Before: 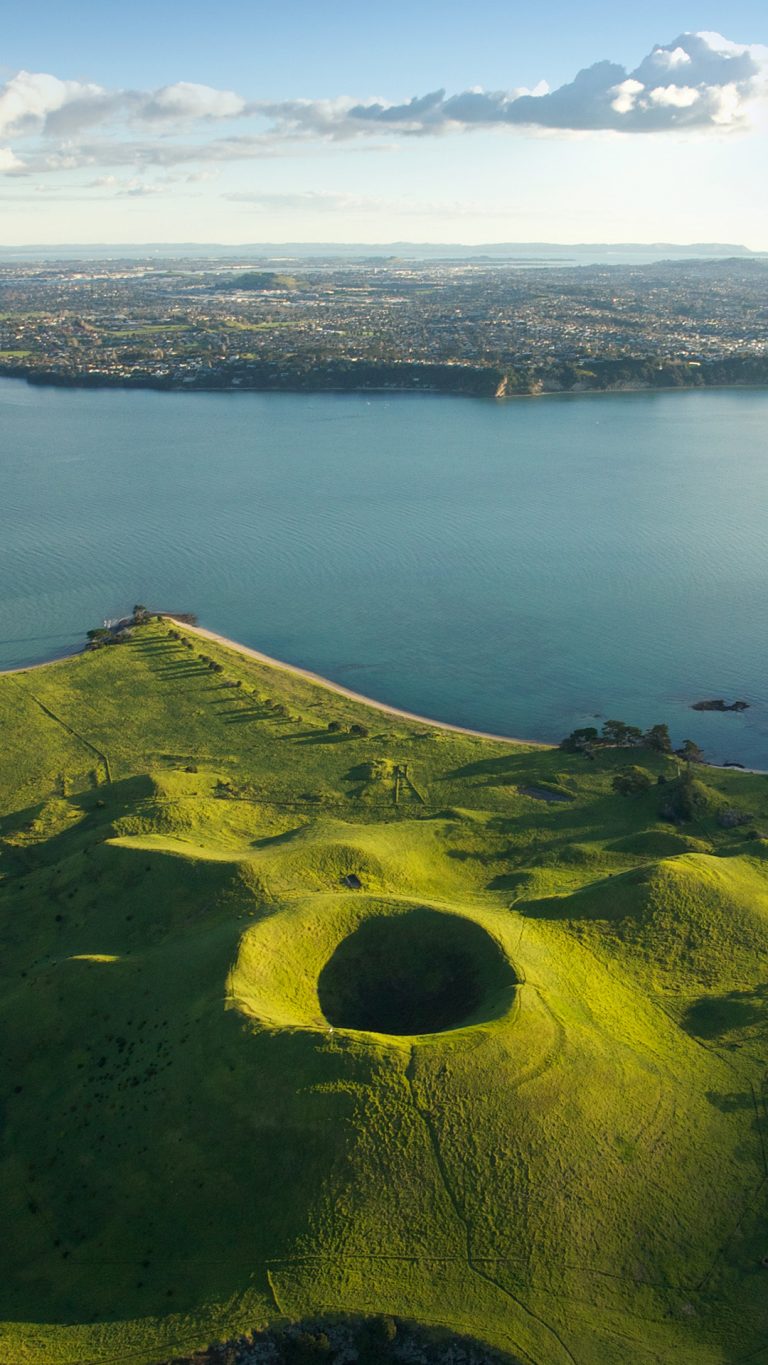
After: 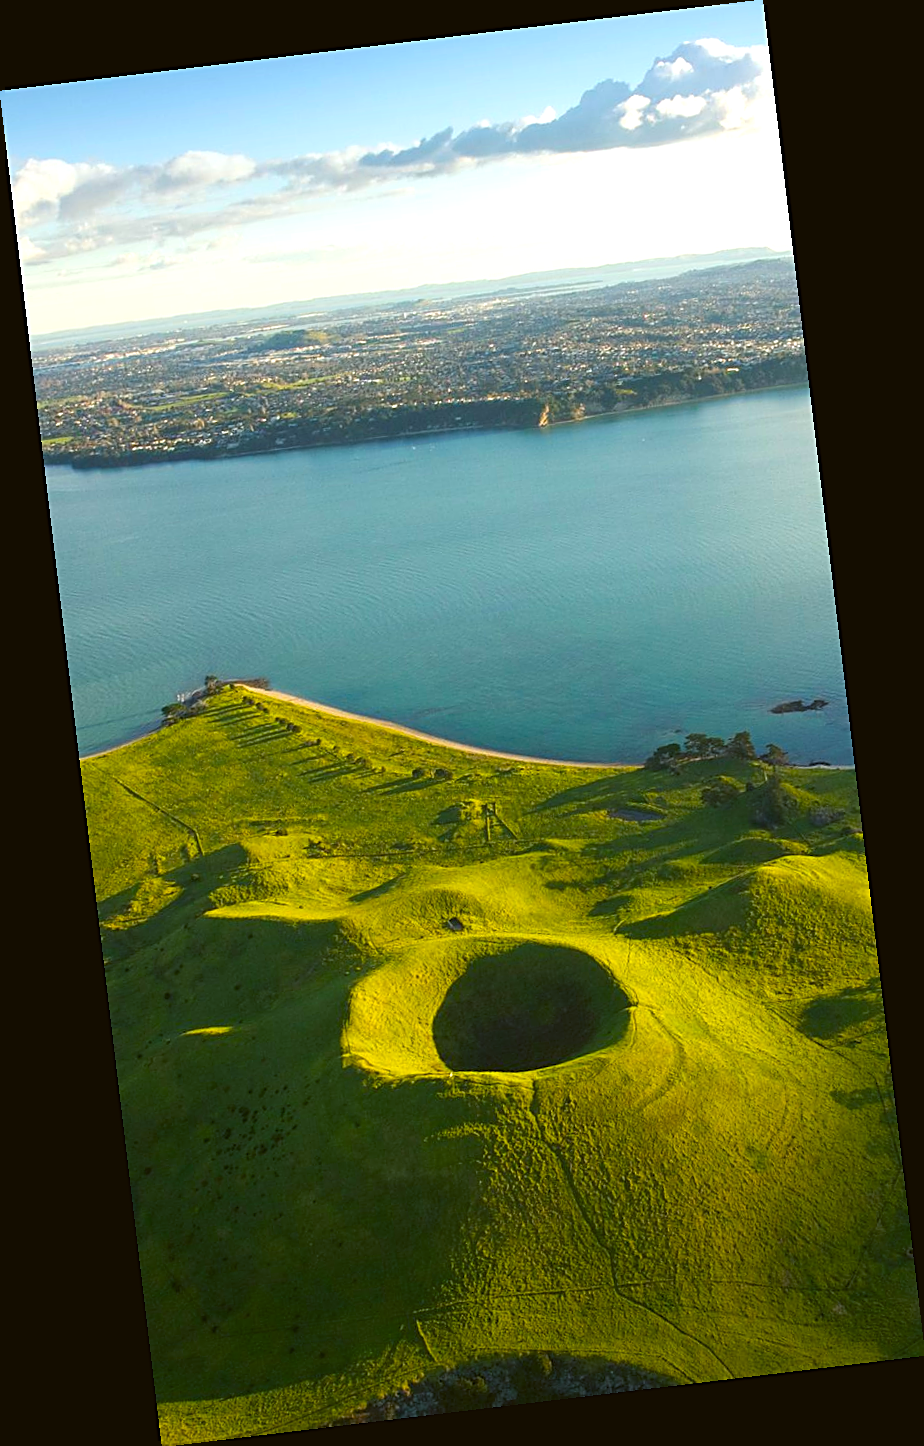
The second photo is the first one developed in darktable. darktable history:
color correction: highlights a* 5.81, highlights b* 4.84
shadows and highlights: shadows -10, white point adjustment 1.5, highlights 10
color balance: lift [1.004, 1.002, 1.002, 0.998], gamma [1, 1.007, 1.002, 0.993], gain [1, 0.977, 1.013, 1.023], contrast -3.64%
color balance rgb: perceptual saturation grading › global saturation 36%, perceptual brilliance grading › global brilliance 10%, global vibrance 20%
sharpen: on, module defaults
rotate and perspective: rotation -6.83°, automatic cropping off
